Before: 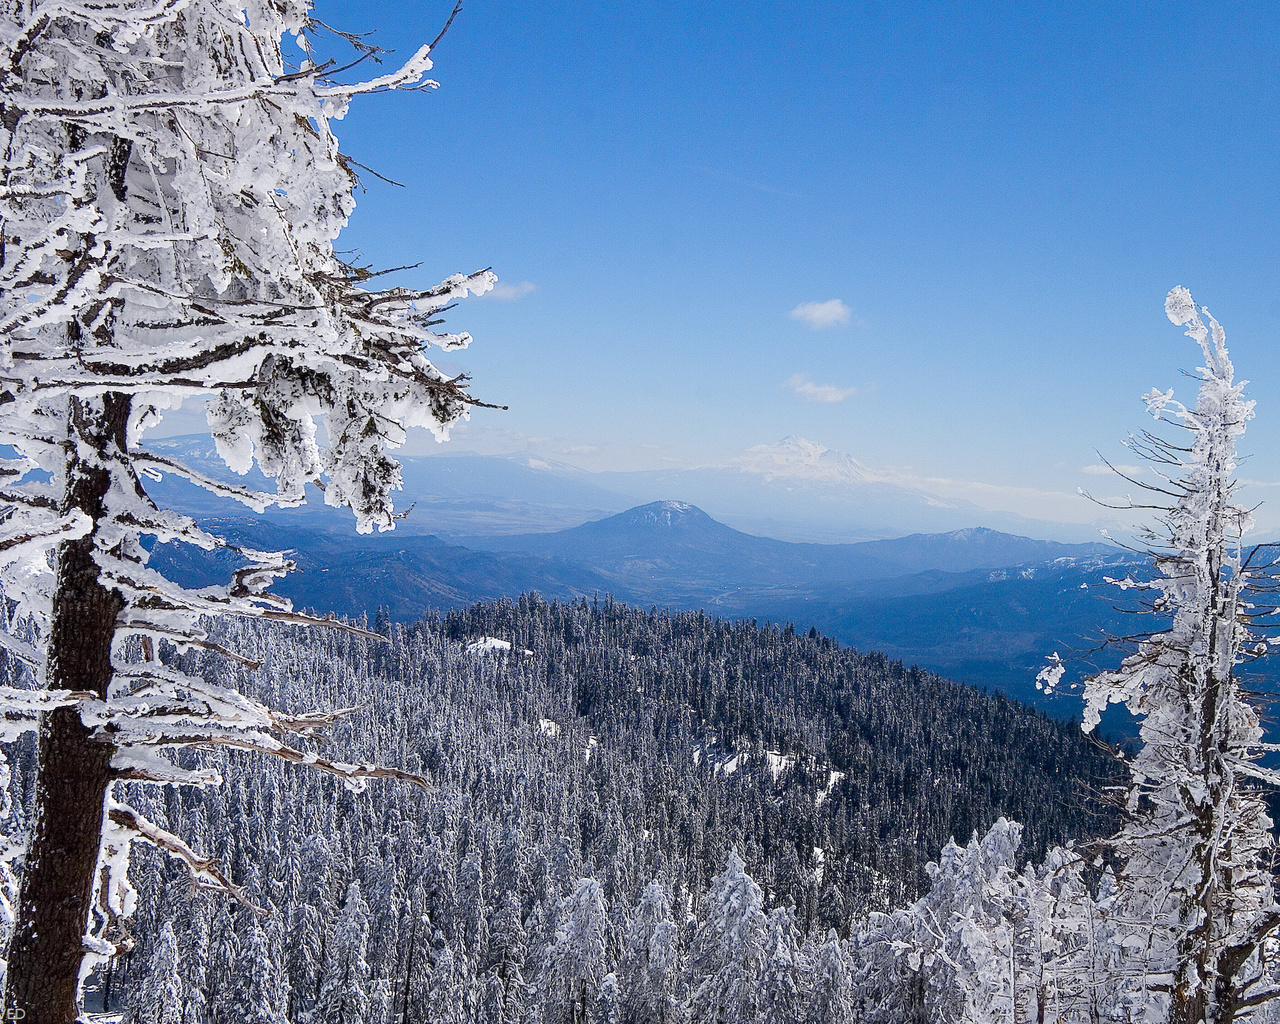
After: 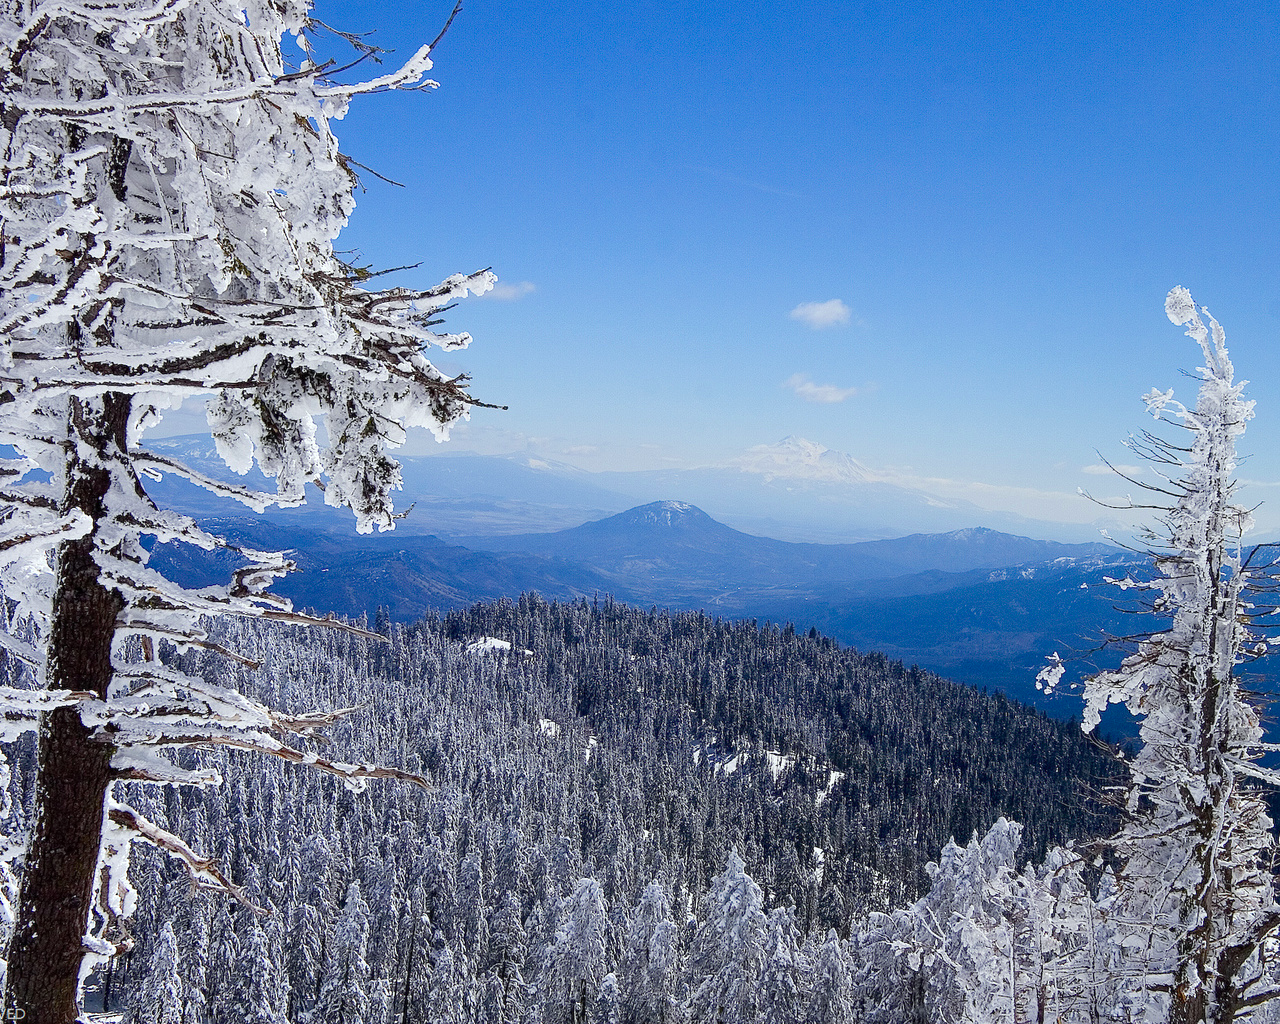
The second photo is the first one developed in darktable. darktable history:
color calibration: output R [0.948, 0.091, -0.04, 0], output G [-0.3, 1.384, -0.085, 0], output B [-0.108, 0.061, 1.08, 0], illuminant same as pipeline (D50), adaptation XYZ, x 0.345, y 0.357, temperature 5014.18 K
